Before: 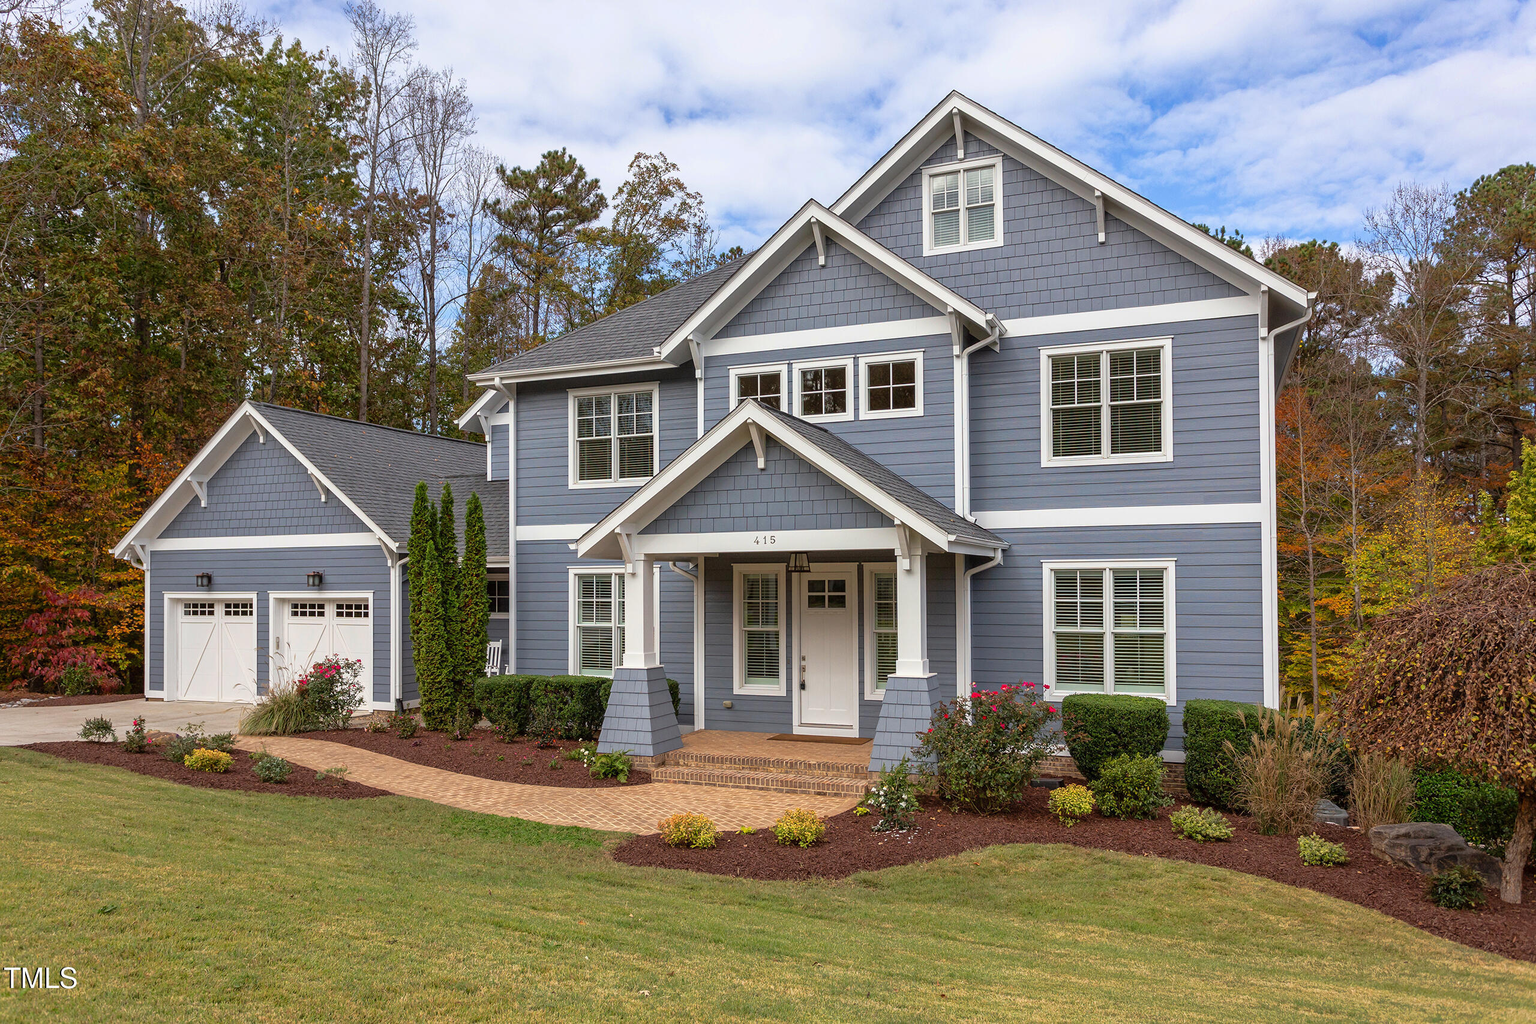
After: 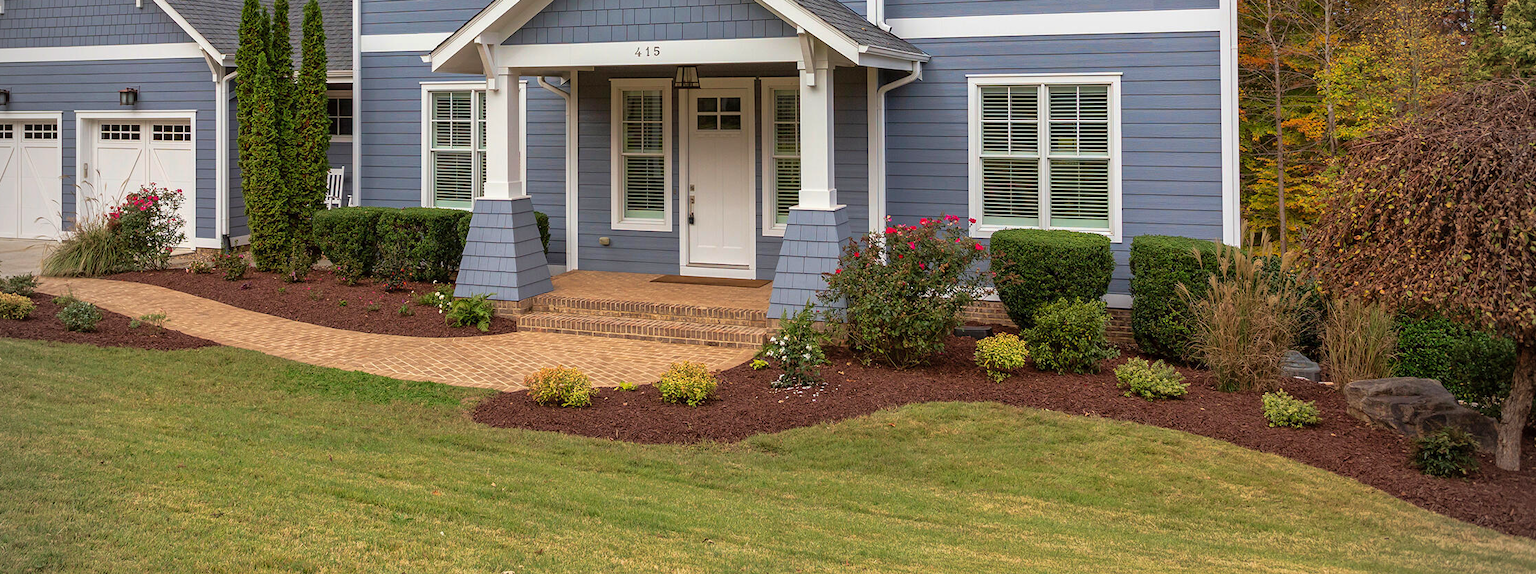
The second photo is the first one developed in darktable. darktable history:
tone equalizer: edges refinement/feathering 500, mask exposure compensation -1.57 EV, preserve details no
crop and rotate: left 13.251%, top 48.421%, bottom 2.887%
vignetting: brightness -0.476, unbound false
velvia: on, module defaults
